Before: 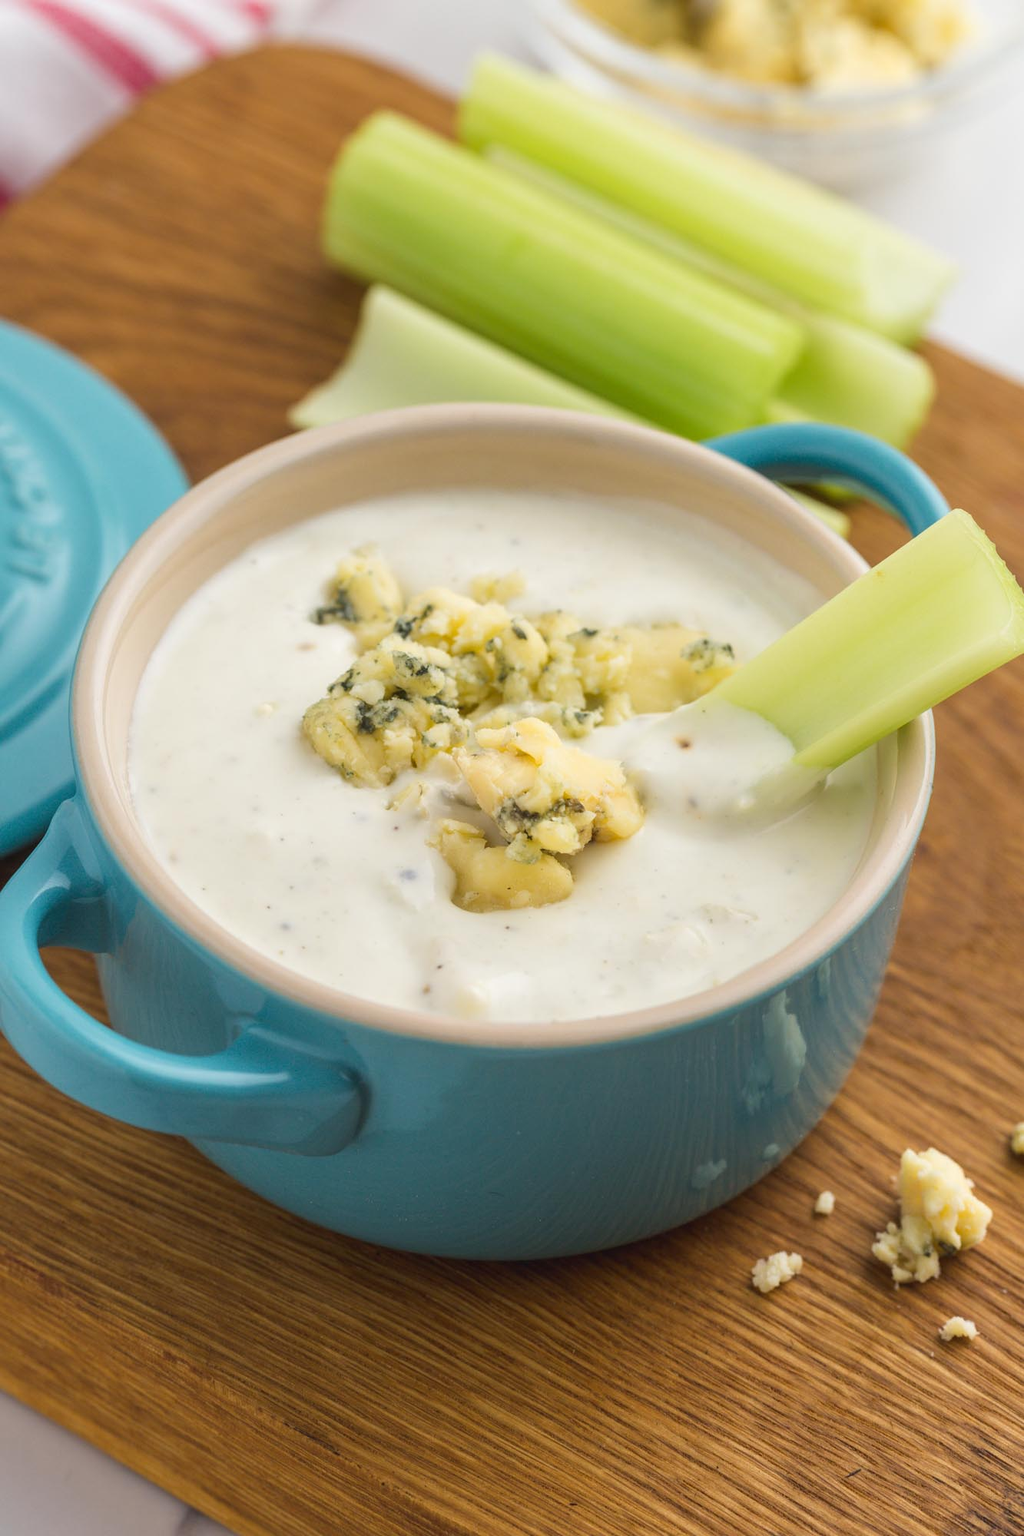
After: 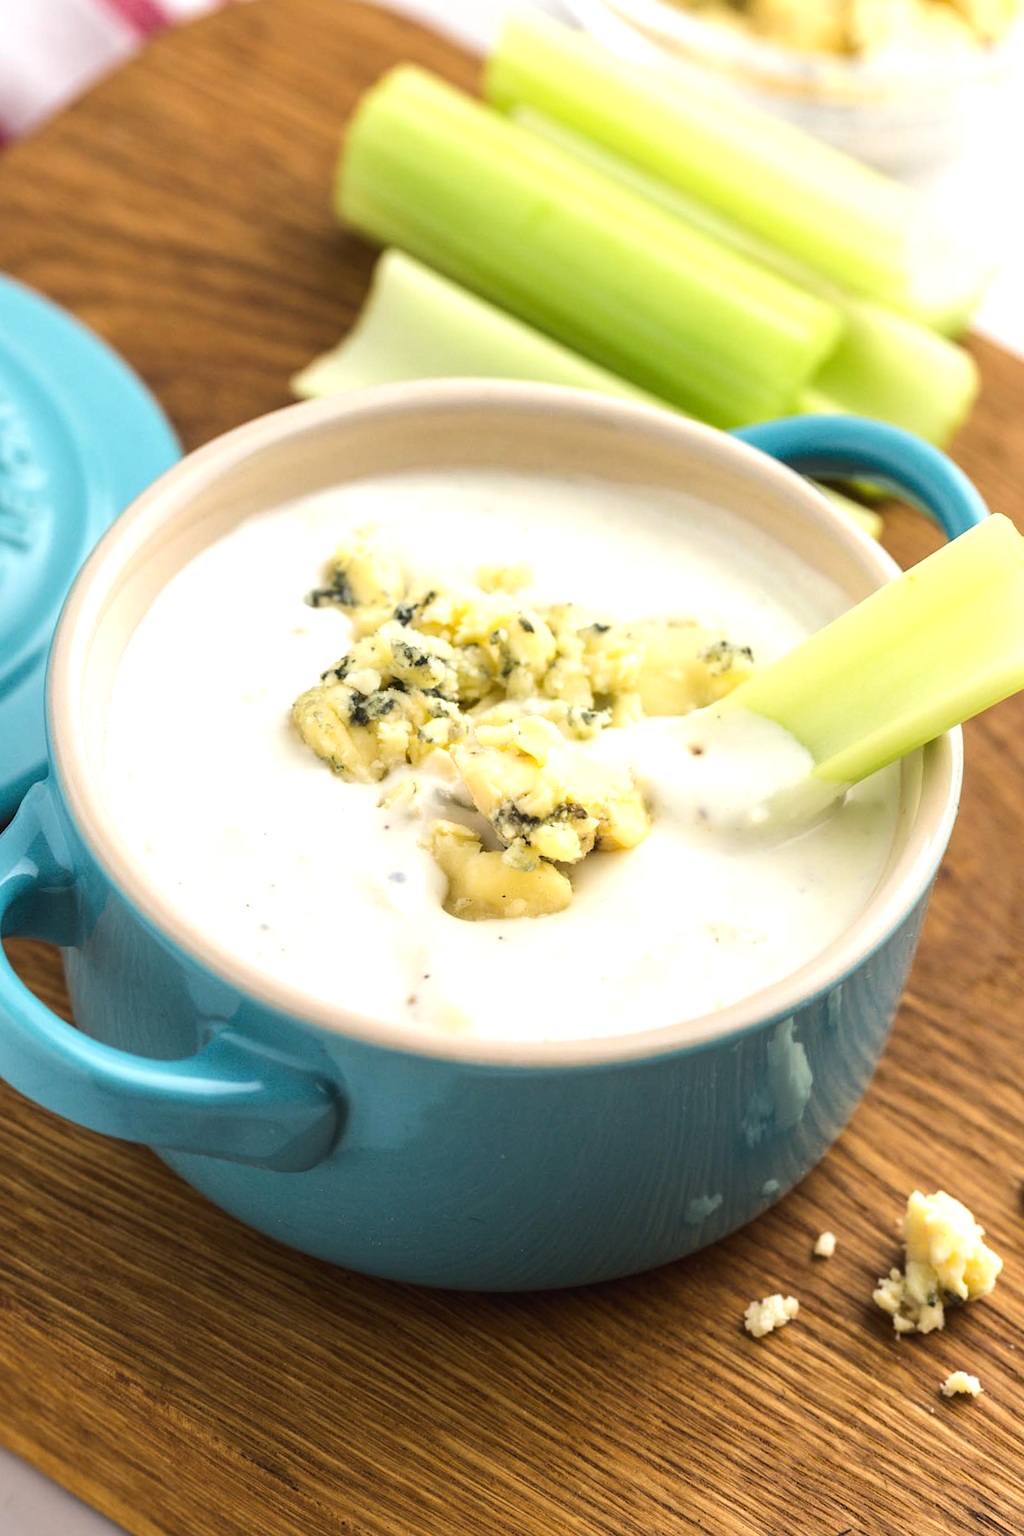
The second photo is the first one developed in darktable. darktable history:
tone equalizer: -8 EV -0.776 EV, -7 EV -0.721 EV, -6 EV -0.622 EV, -5 EV -0.416 EV, -3 EV 0.393 EV, -2 EV 0.6 EV, -1 EV 0.696 EV, +0 EV 0.767 EV, edges refinement/feathering 500, mask exposure compensation -1.57 EV, preserve details no
crop and rotate: angle -2.44°
